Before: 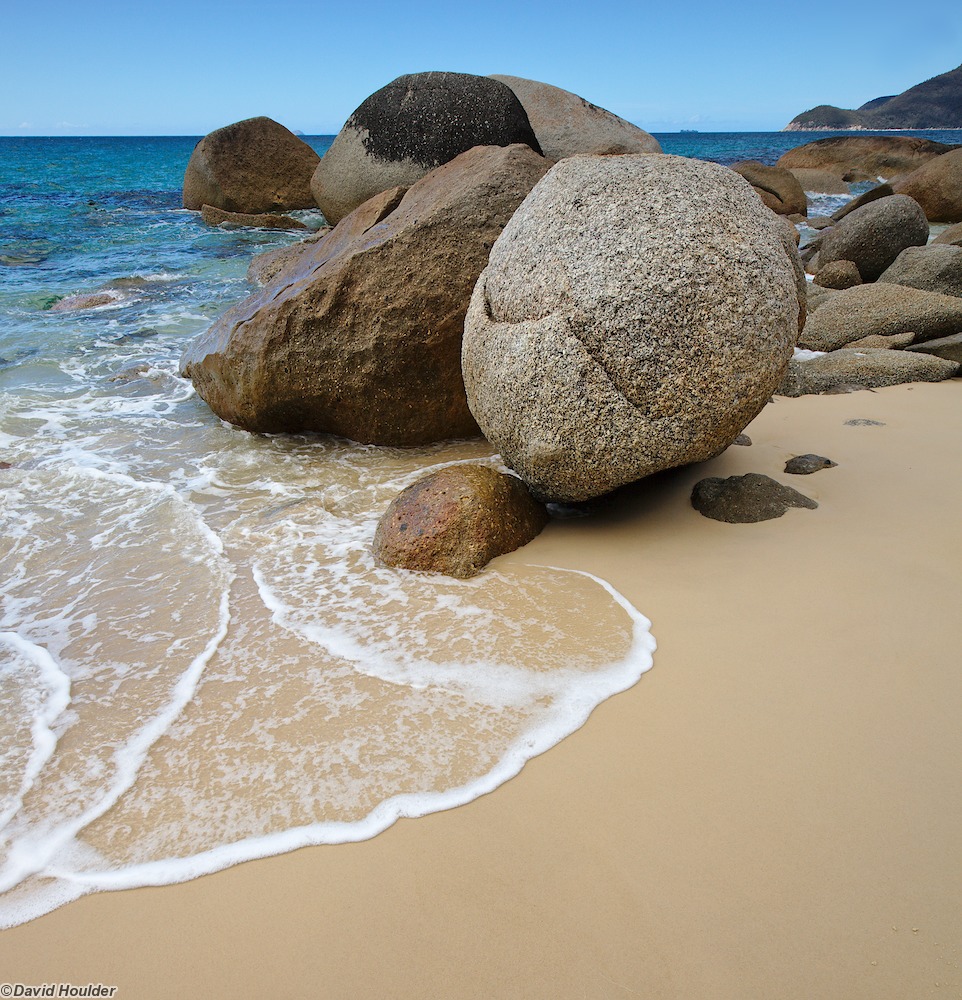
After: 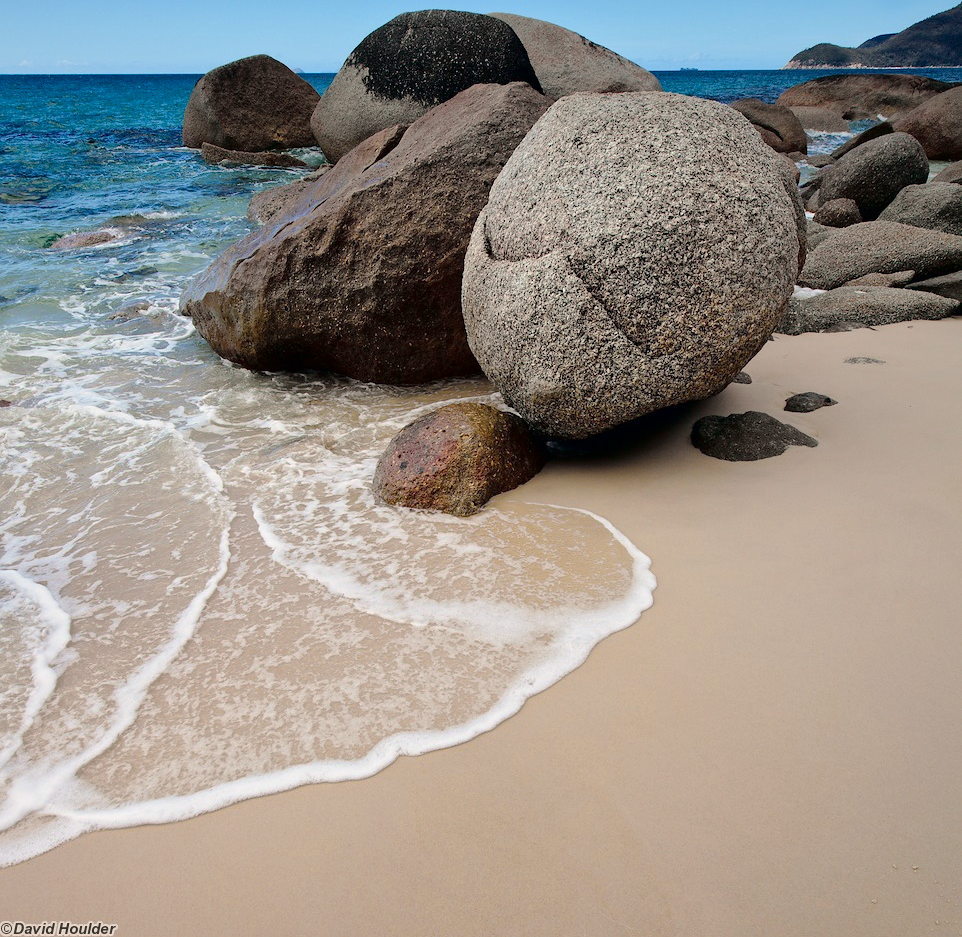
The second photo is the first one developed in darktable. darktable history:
tone curve: curves: ch0 [(0, 0) (0.068, 0.012) (0.183, 0.089) (0.341, 0.283) (0.547, 0.532) (0.828, 0.815) (1, 0.983)]; ch1 [(0, 0) (0.23, 0.166) (0.34, 0.308) (0.371, 0.337) (0.429, 0.411) (0.477, 0.462) (0.499, 0.5) (0.529, 0.537) (0.559, 0.582) (0.743, 0.798) (1, 1)]; ch2 [(0, 0) (0.431, 0.414) (0.498, 0.503) (0.524, 0.528) (0.568, 0.546) (0.6, 0.597) (0.634, 0.645) (0.728, 0.742) (1, 1)], color space Lab, independent channels, preserve colors none
color correction: highlights a* 2.75, highlights b* 5, shadows a* -2.04, shadows b* -4.84, saturation 0.8
crop and rotate: top 6.25%
tone equalizer: on, module defaults
